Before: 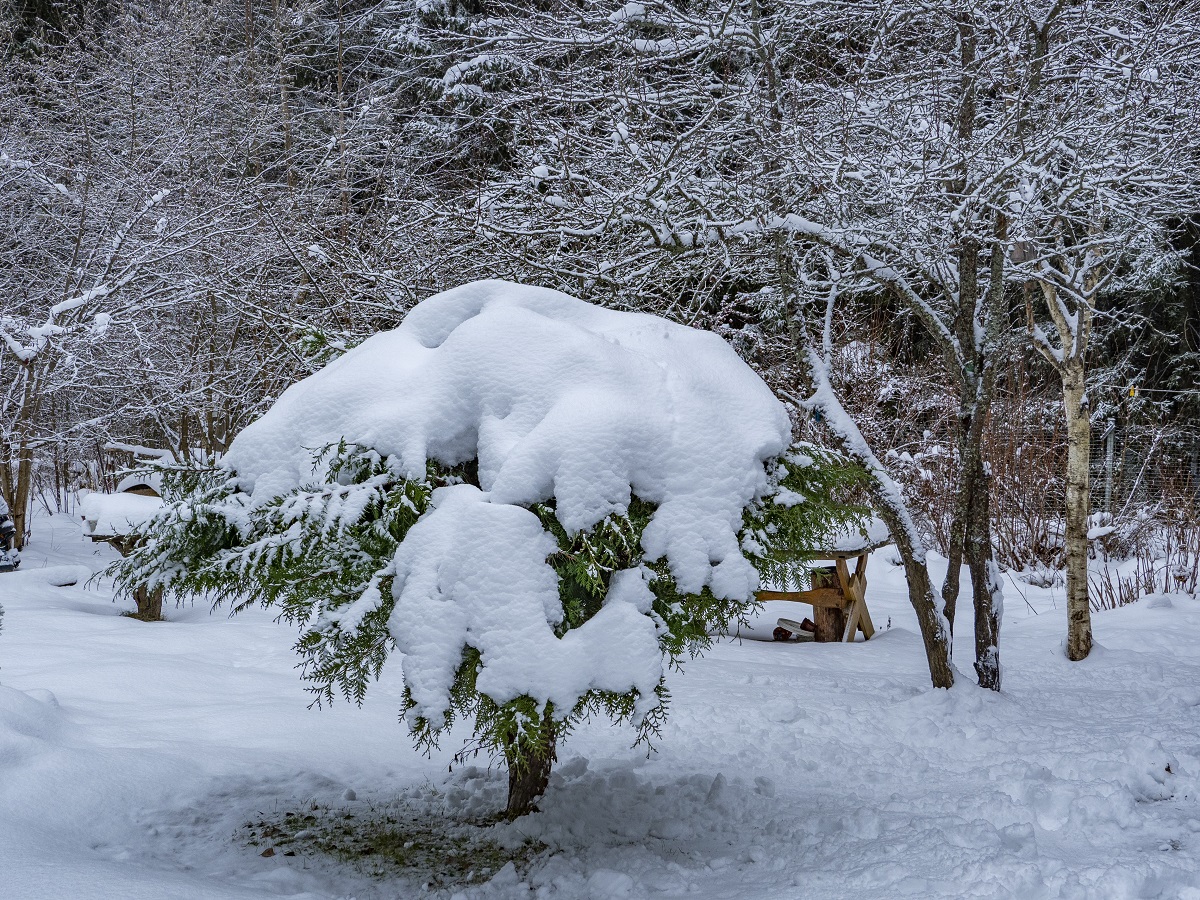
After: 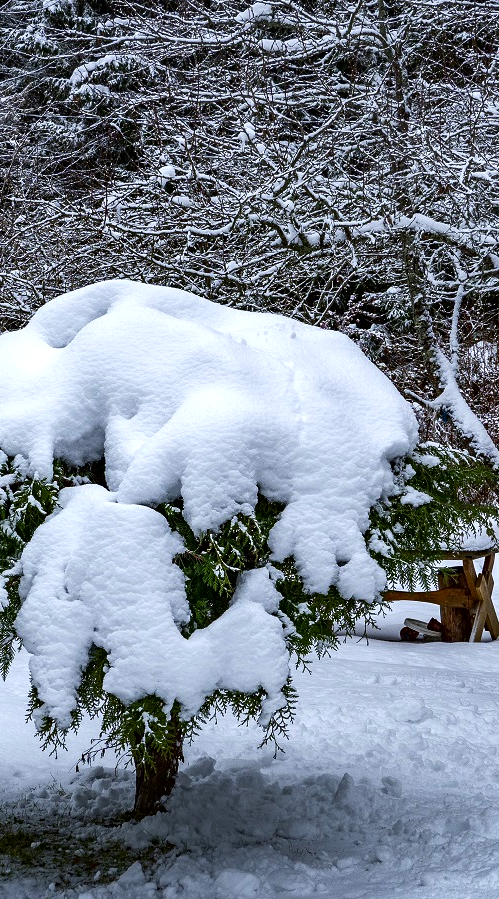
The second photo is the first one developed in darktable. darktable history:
contrast brightness saturation: contrast 0.13, brightness -0.231, saturation 0.149
tone equalizer: -8 EV -0.38 EV, -7 EV -0.398 EV, -6 EV -0.361 EV, -5 EV -0.207 EV, -3 EV 0.242 EV, -2 EV 0.333 EV, -1 EV 0.404 EV, +0 EV 0.414 EV
shadows and highlights: shadows 12.76, white point adjustment 1.17, highlights -1.33, soften with gaussian
crop: left 31.141%, right 27.209%
